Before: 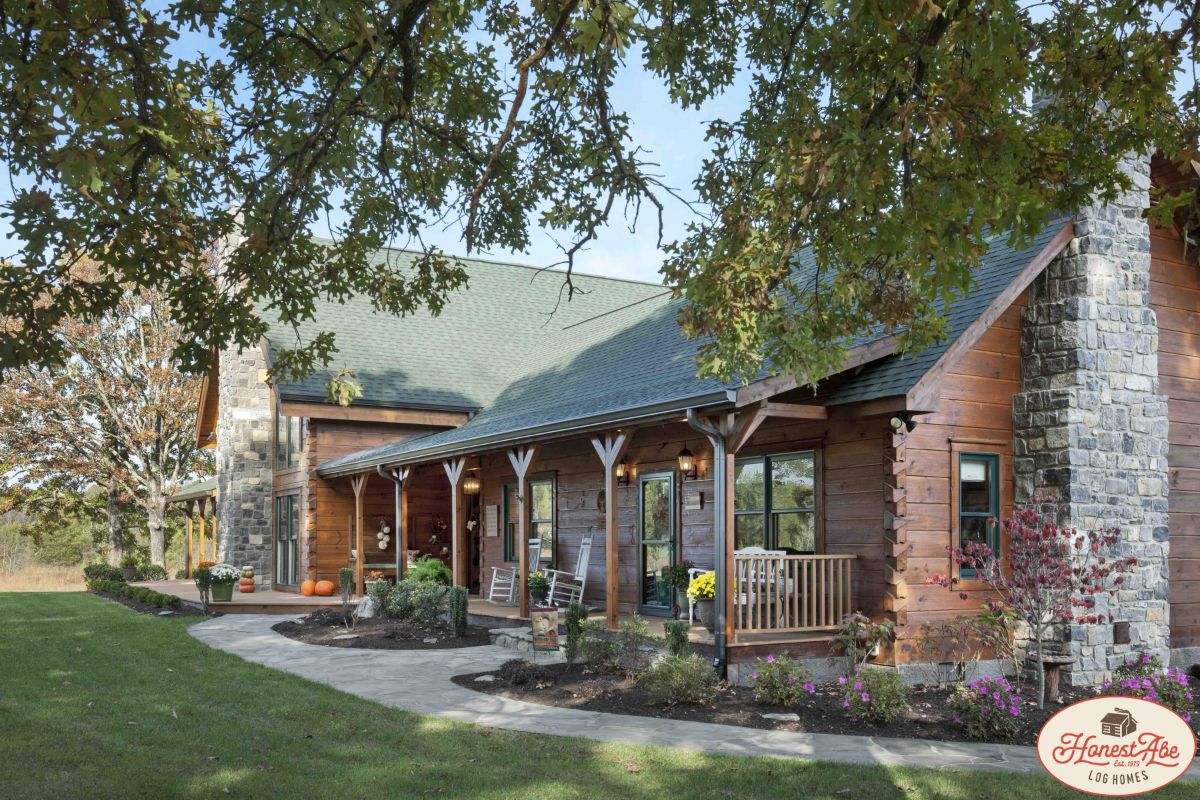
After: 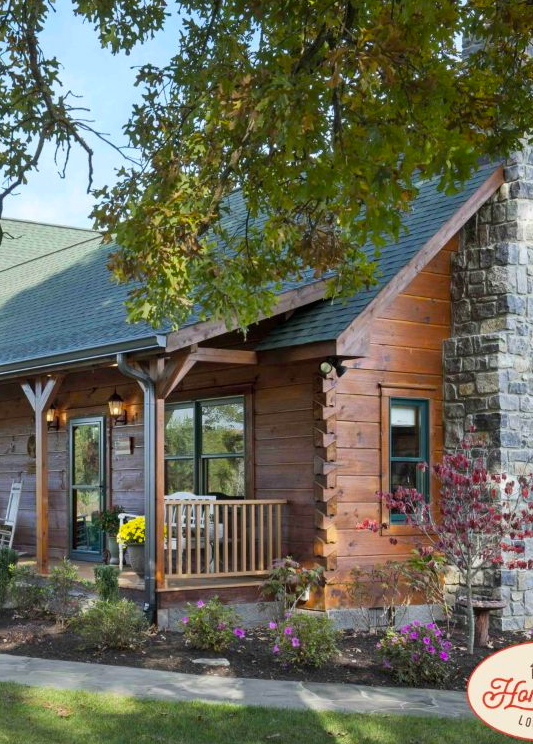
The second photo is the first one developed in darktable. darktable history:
color balance rgb: linear chroma grading › global chroma 14.67%, perceptual saturation grading › global saturation 19.388%
crop: left 47.507%, top 6.956%, right 8.009%
